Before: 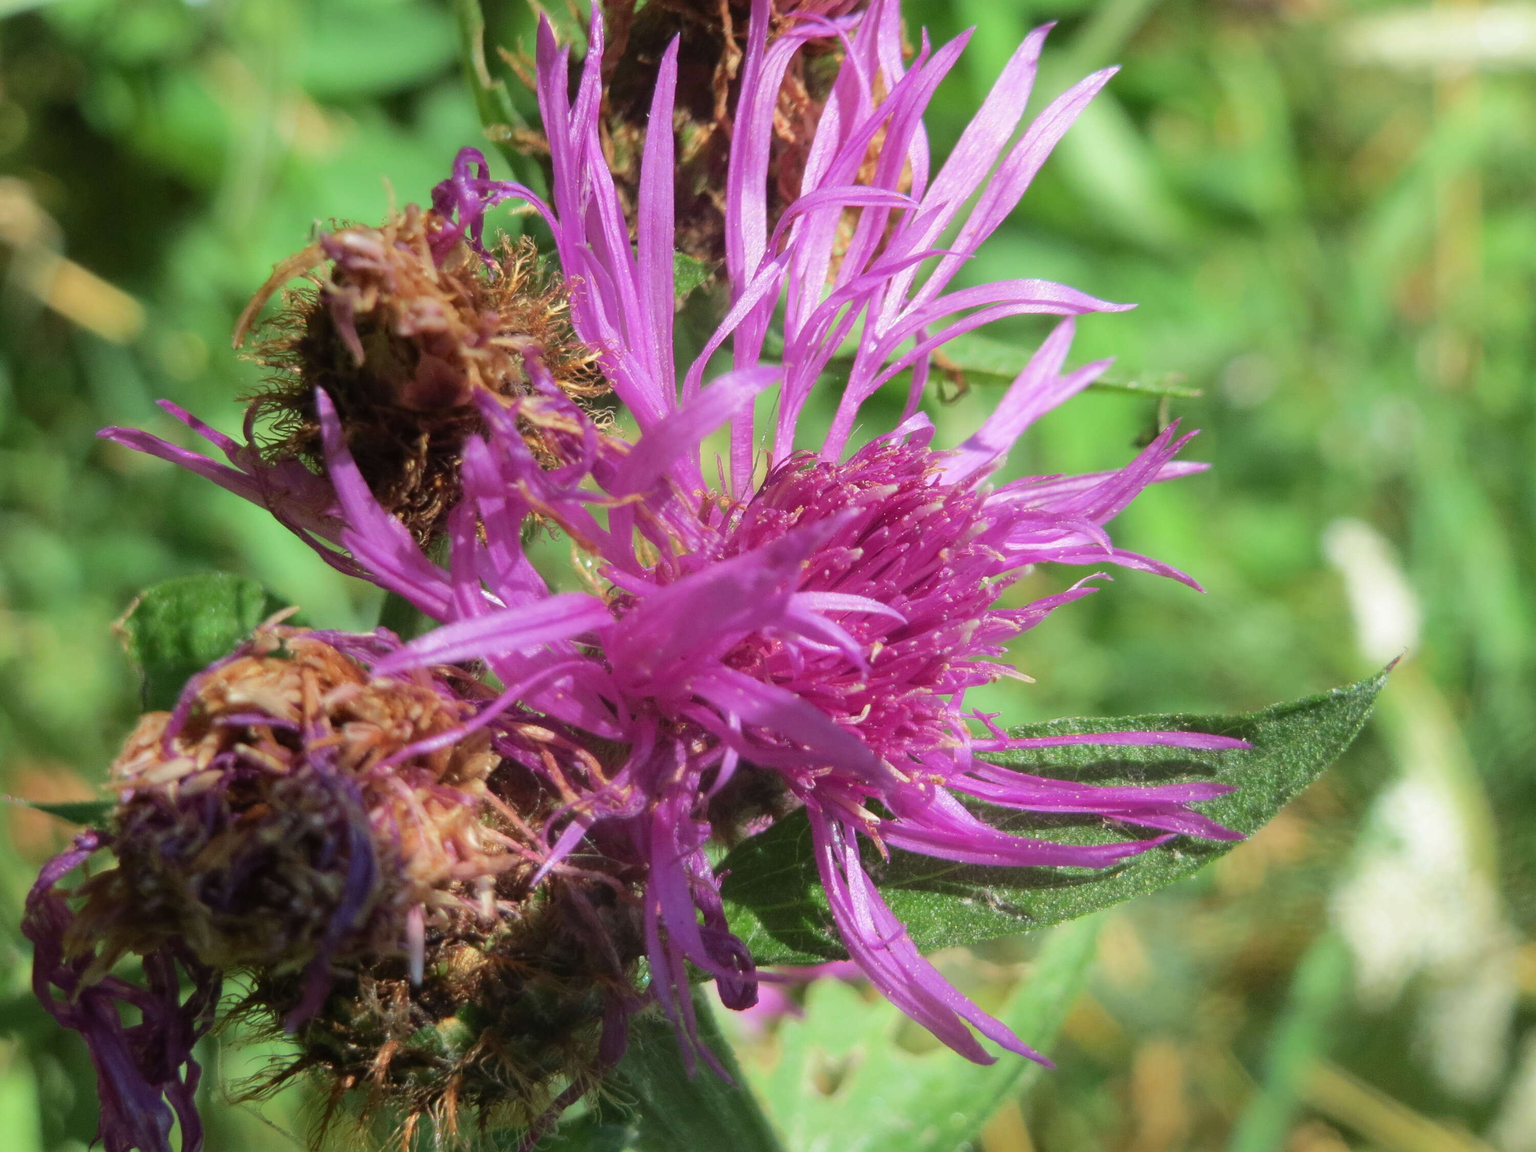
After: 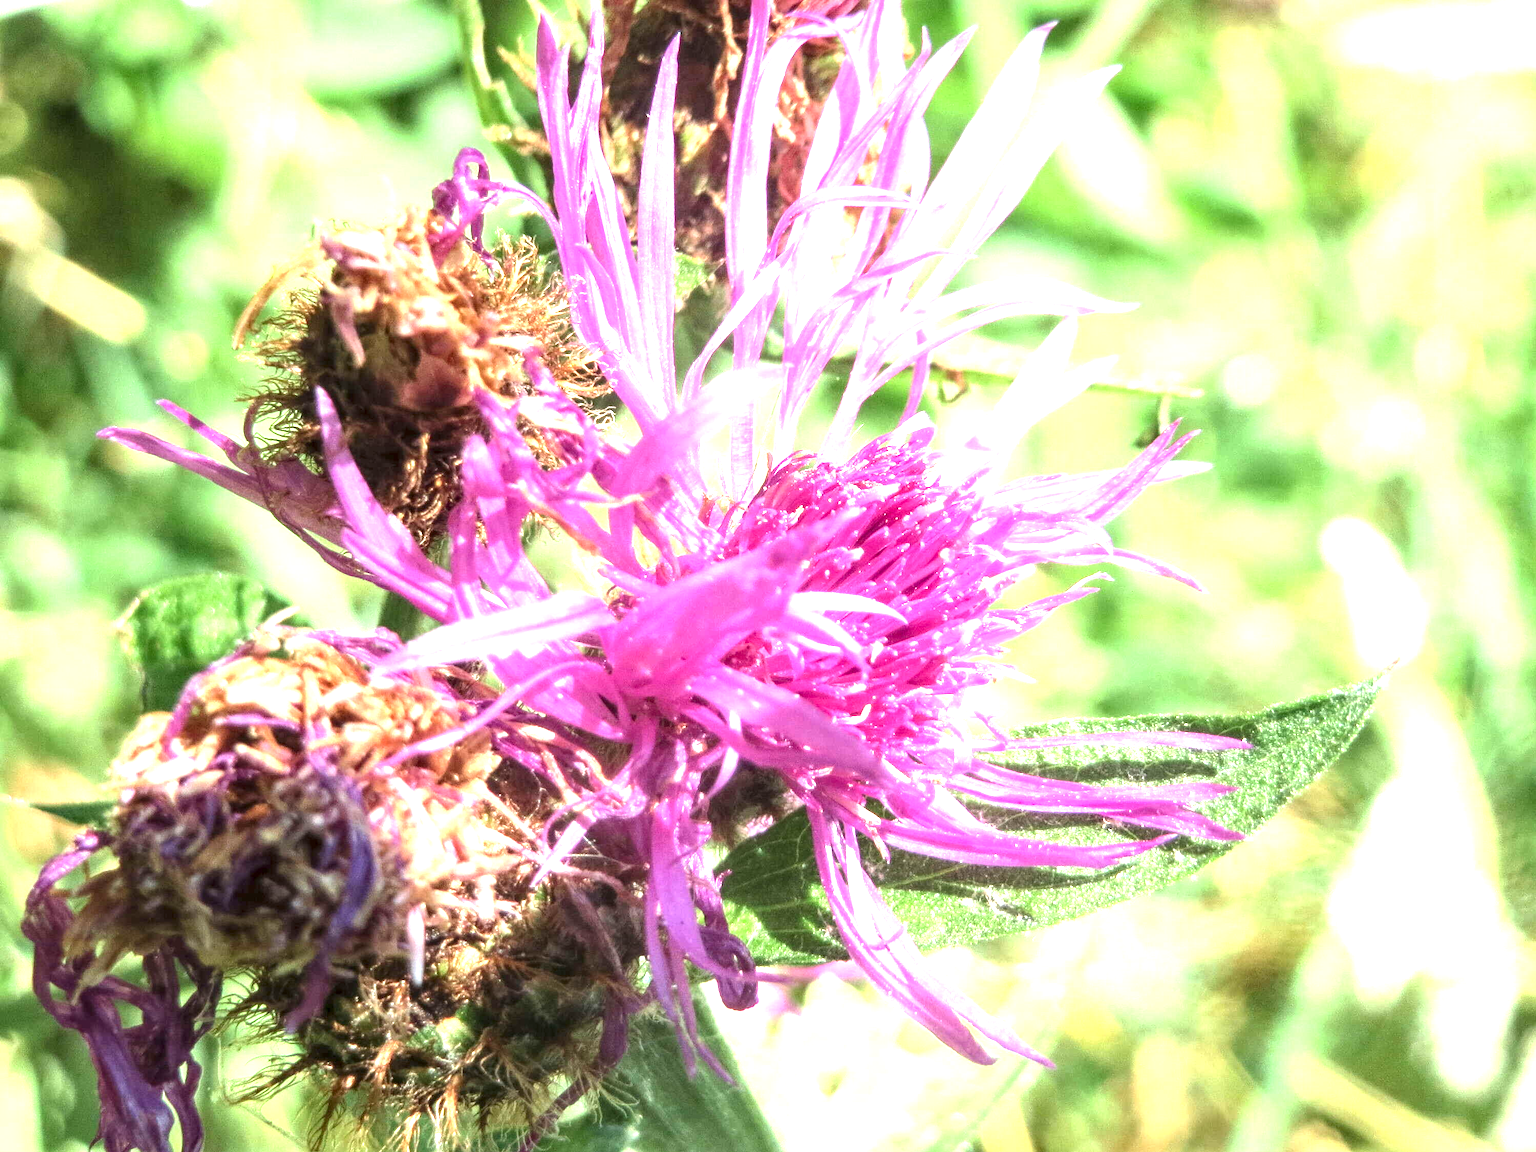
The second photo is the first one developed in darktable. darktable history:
local contrast: detail 150%
contrast brightness saturation: saturation -0.055
exposure: exposure 2.015 EV, compensate exposure bias true, compensate highlight preservation false
